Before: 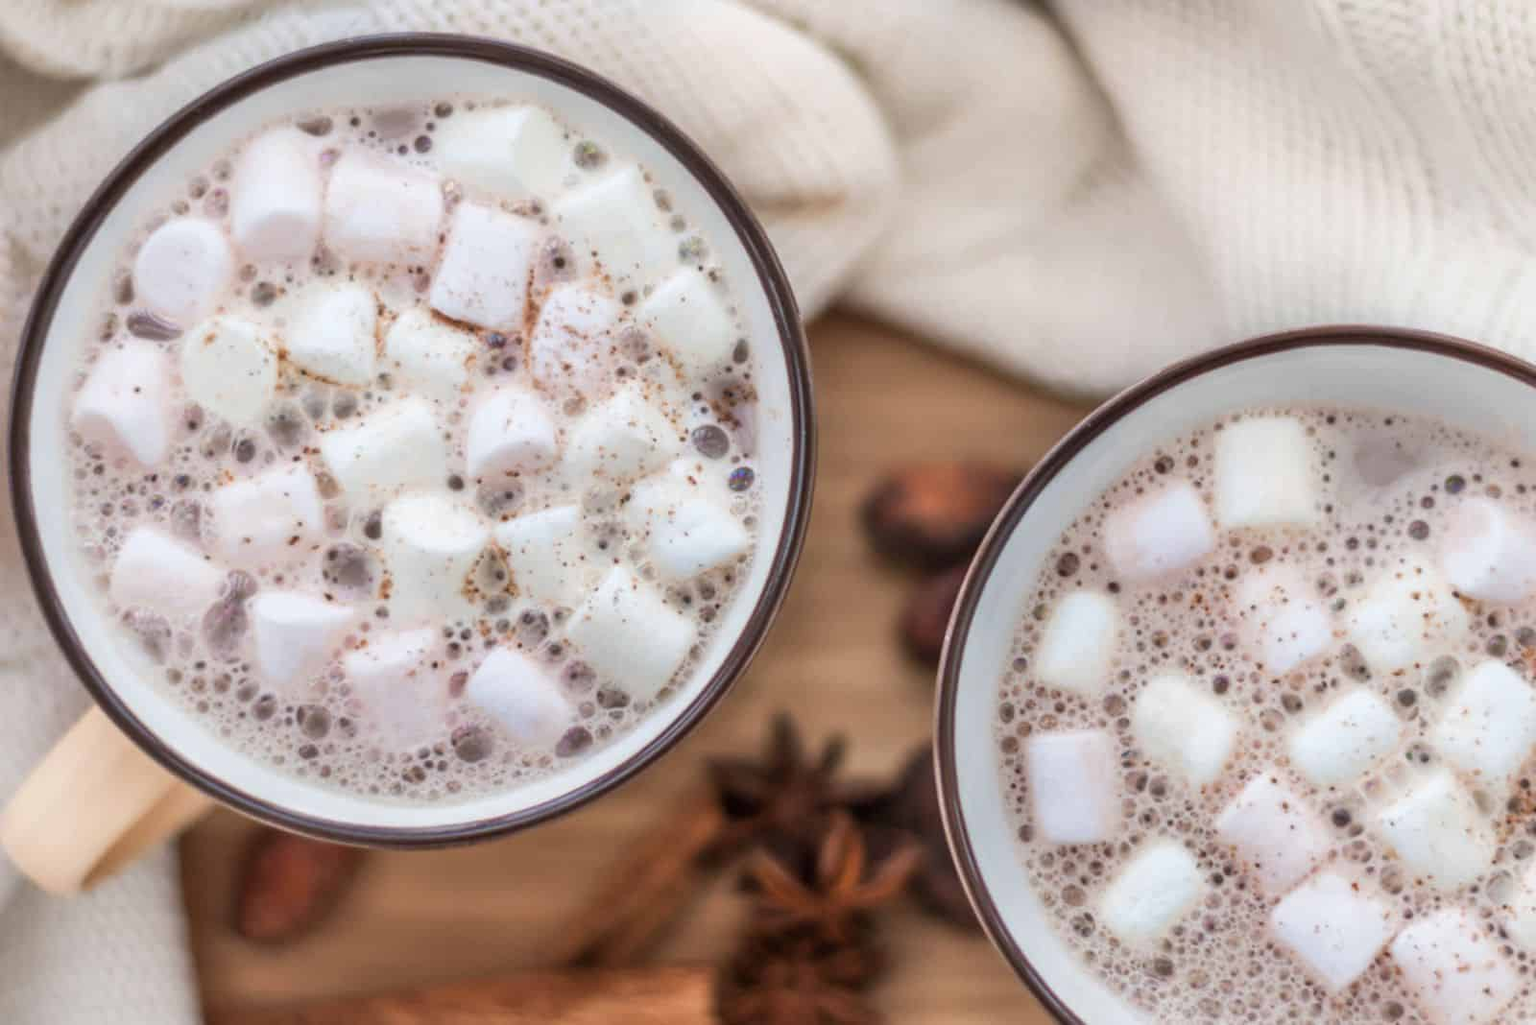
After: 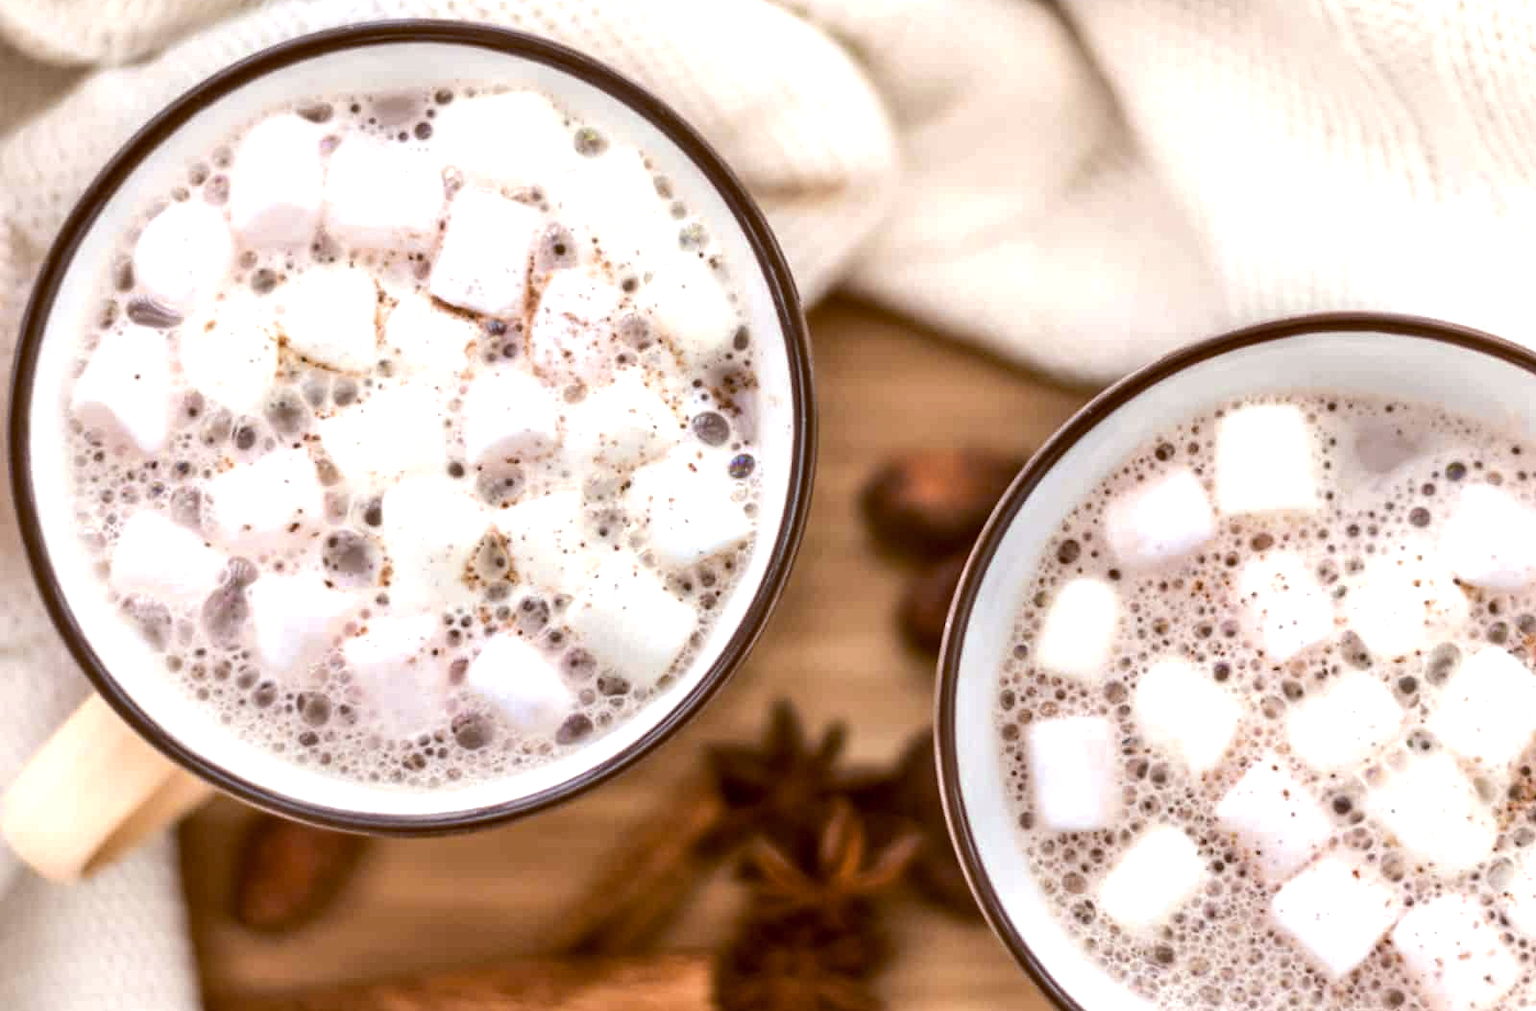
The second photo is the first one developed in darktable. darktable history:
color balance rgb: global offset › chroma 0.391%, global offset › hue 34.42°, perceptual saturation grading › global saturation -4.176%, perceptual brilliance grading › highlights 20.311%, perceptual brilliance grading › mid-tones 20.247%, perceptual brilliance grading › shadows -19.939%
crop: top 1.333%, right 0.023%
color zones: curves: ch0 [(0.068, 0.464) (0.25, 0.5) (0.48, 0.508) (0.75, 0.536) (0.886, 0.476) (0.967, 0.456)]; ch1 [(0.066, 0.456) (0.25, 0.5) (0.616, 0.508) (0.746, 0.56) (0.934, 0.444)]
